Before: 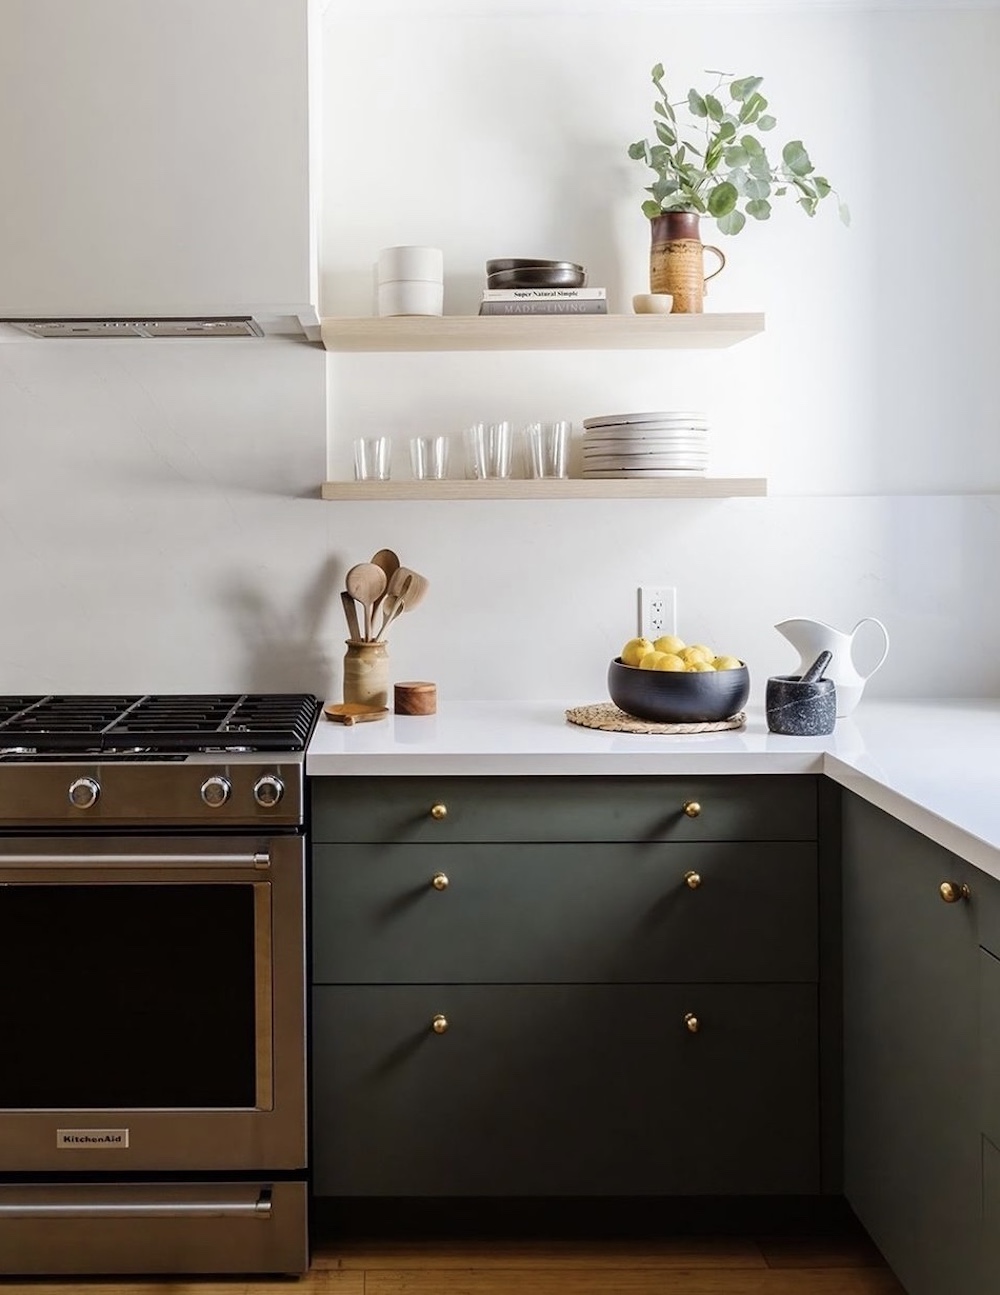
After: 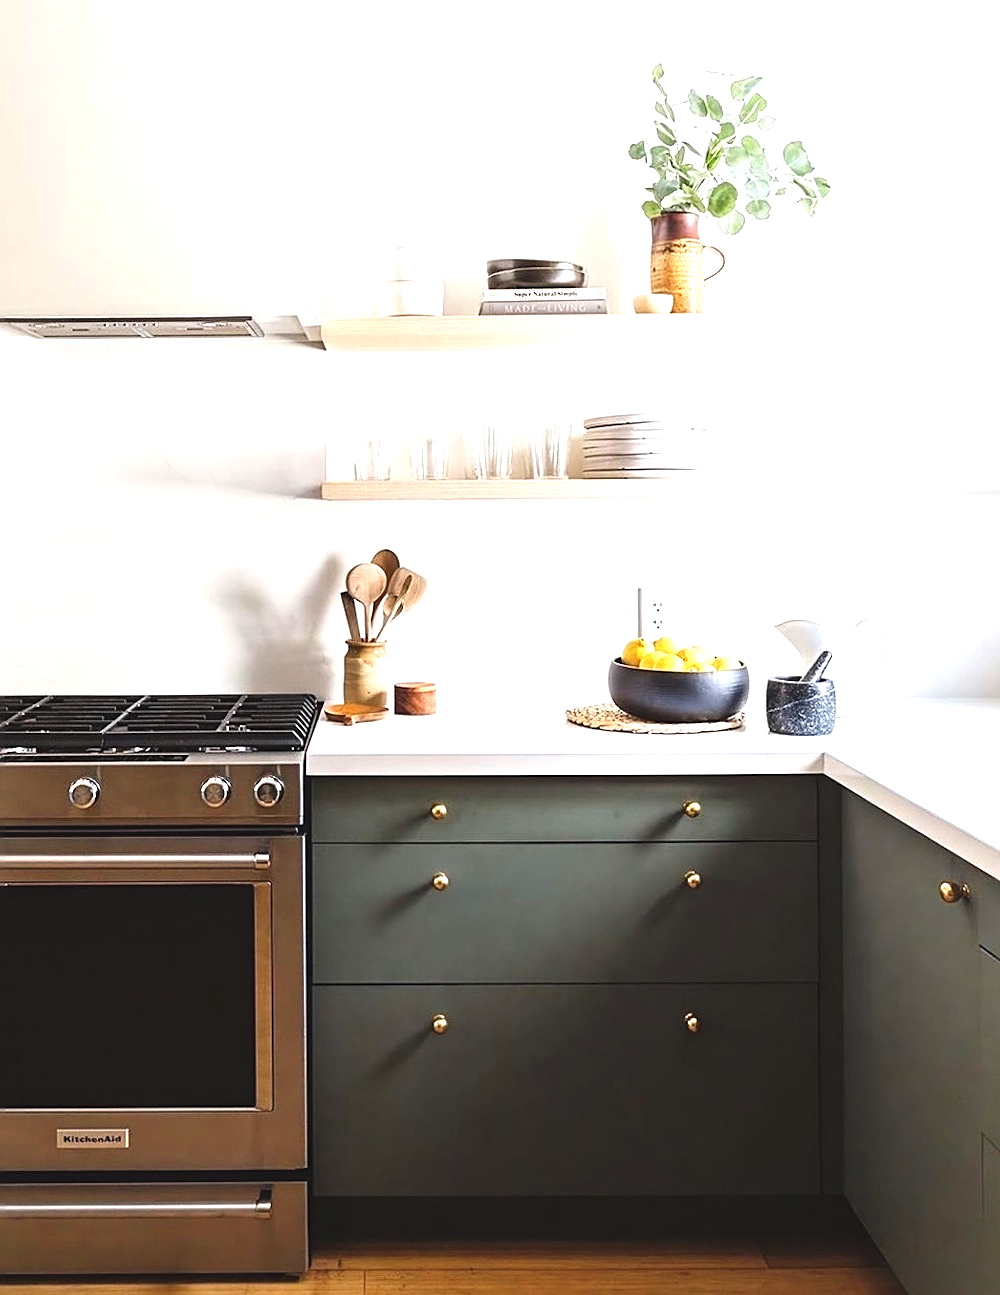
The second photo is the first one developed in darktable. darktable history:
sharpen: on, module defaults
exposure: black level correction -0.005, exposure 1 EV, compensate highlight preservation false
rgb levels: preserve colors max RGB
levels: levels [0.016, 0.492, 0.969]
